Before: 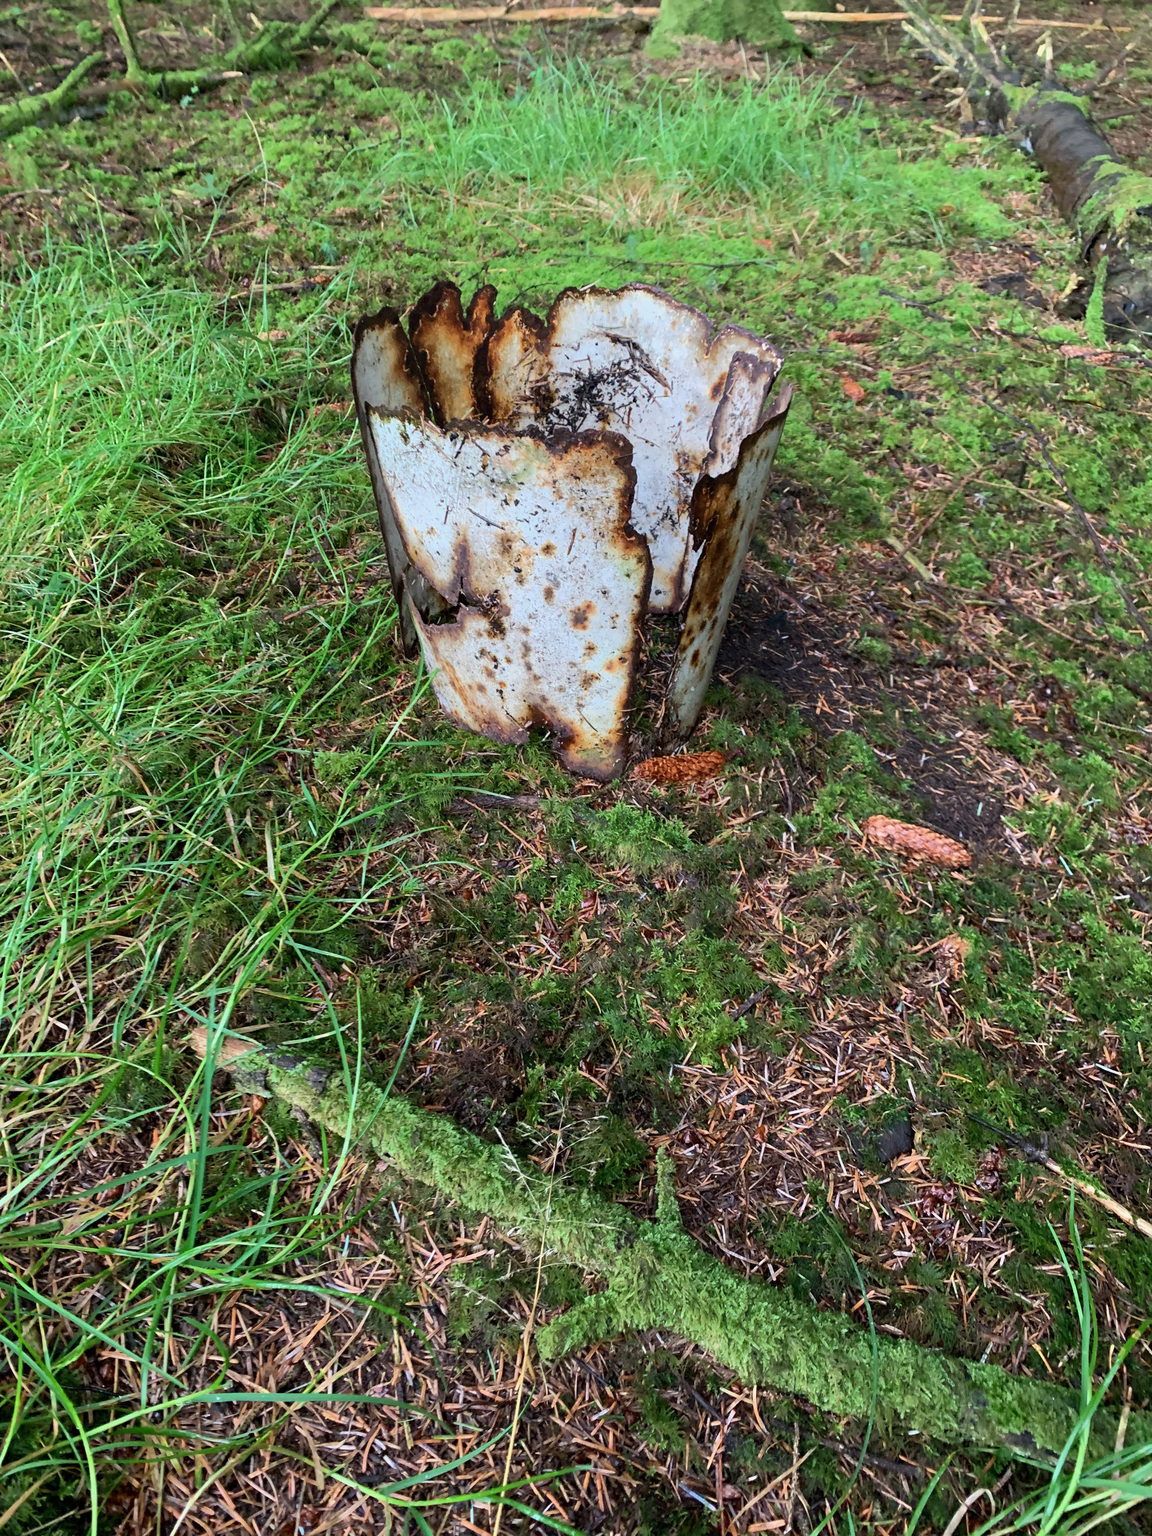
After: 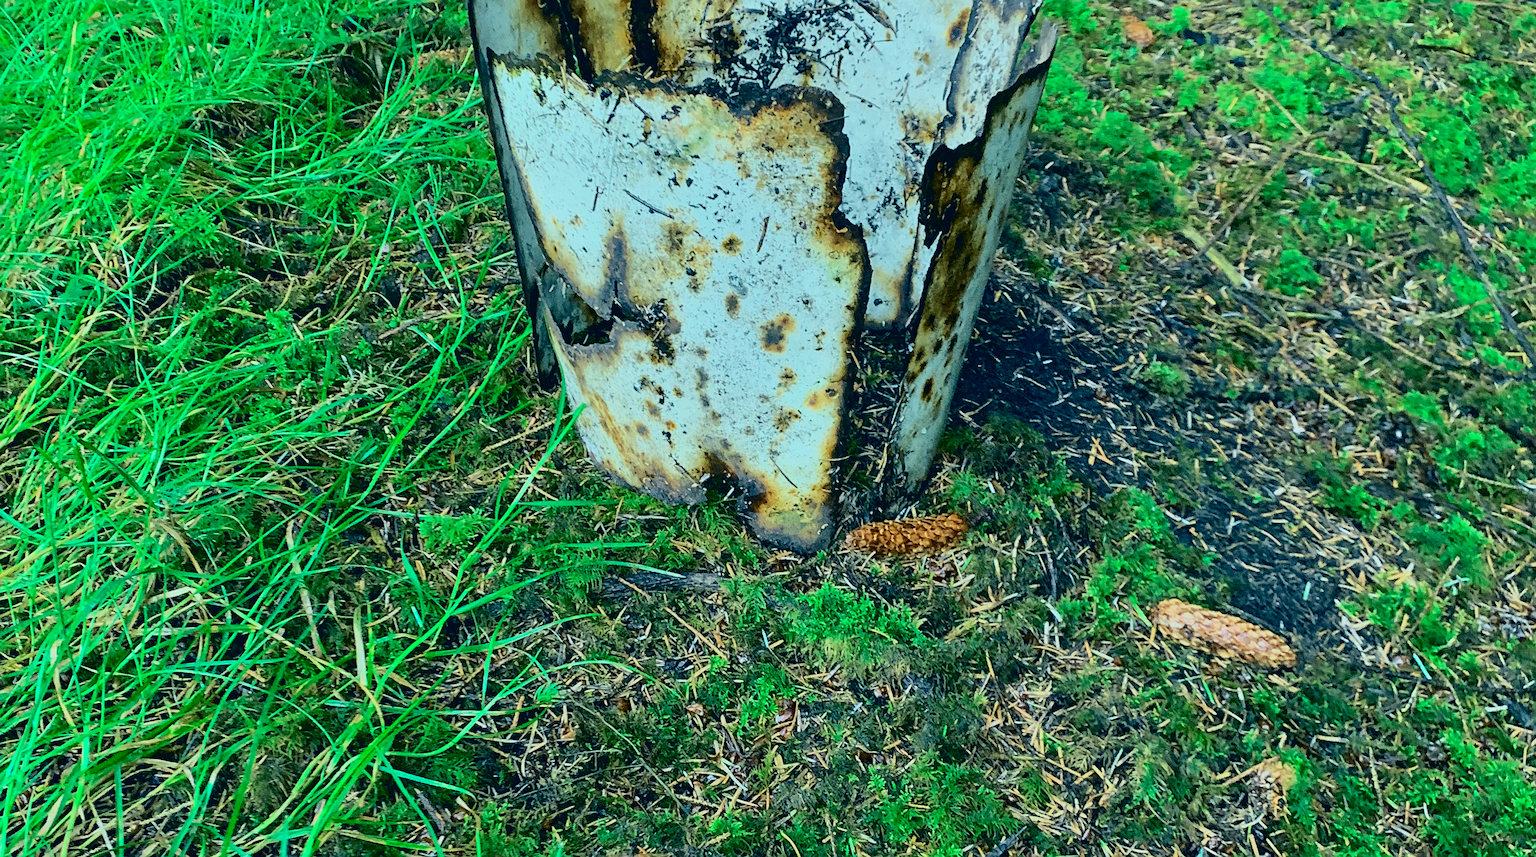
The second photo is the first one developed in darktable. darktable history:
color correction: highlights a* -20.08, highlights b* 9.8, shadows a* -20.4, shadows b* -10.76
shadows and highlights: soften with gaussian
crop and rotate: top 23.84%, bottom 34.294%
sharpen: on, module defaults
tone curve: curves: ch0 [(0.003, 0.003) (0.104, 0.069) (0.236, 0.218) (0.401, 0.443) (0.495, 0.55) (0.625, 0.67) (0.819, 0.841) (0.96, 0.899)]; ch1 [(0, 0) (0.161, 0.092) (0.37, 0.302) (0.424, 0.402) (0.45, 0.466) (0.495, 0.506) (0.573, 0.571) (0.638, 0.641) (0.751, 0.741) (1, 1)]; ch2 [(0, 0) (0.352, 0.403) (0.466, 0.443) (0.524, 0.501) (0.56, 0.556) (1, 1)], color space Lab, independent channels, preserve colors none
